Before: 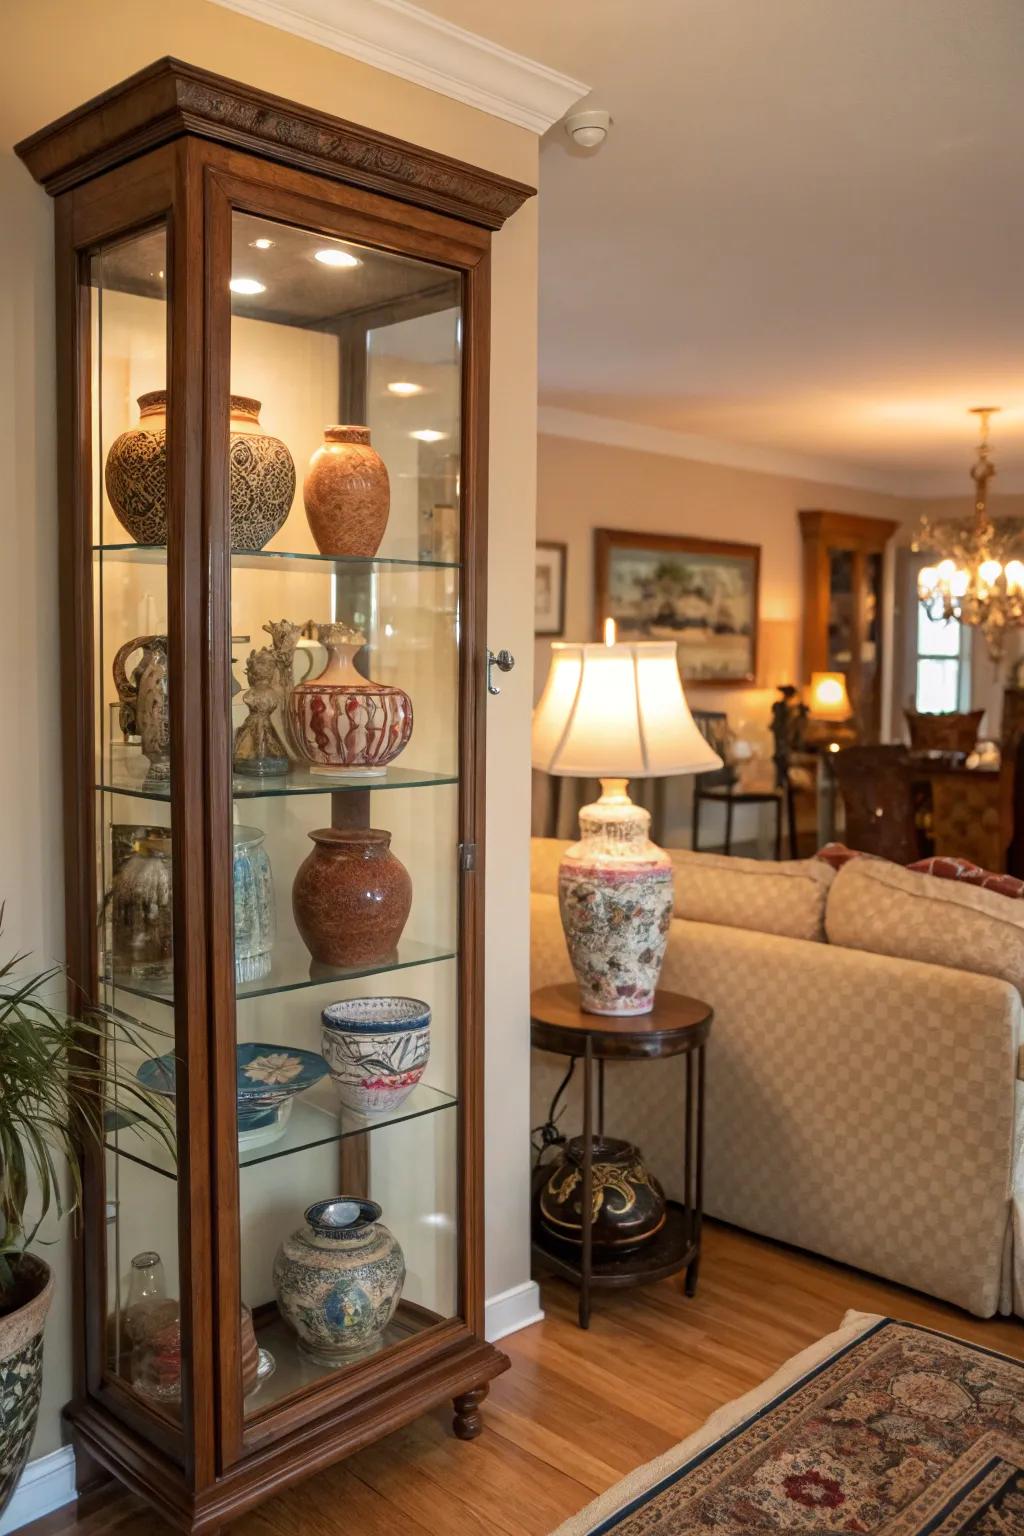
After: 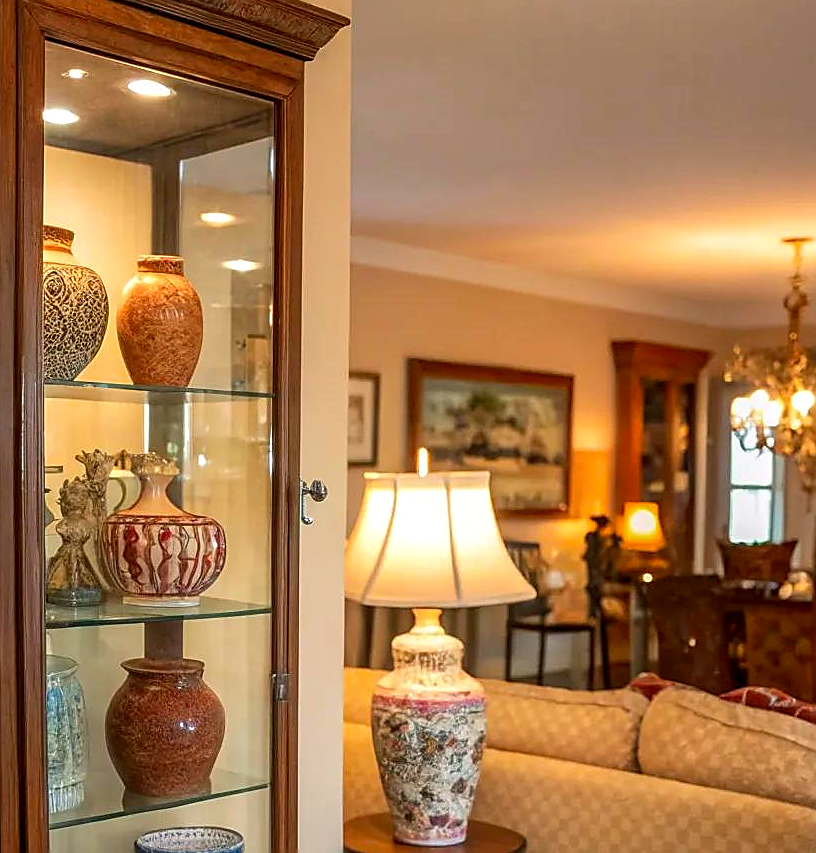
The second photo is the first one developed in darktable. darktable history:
sharpen: radius 1.37, amount 1.239, threshold 0.614
color correction: highlights b* 0.002, saturation 1.33
crop: left 18.279%, top 11.115%, right 1.945%, bottom 33.326%
local contrast: on, module defaults
